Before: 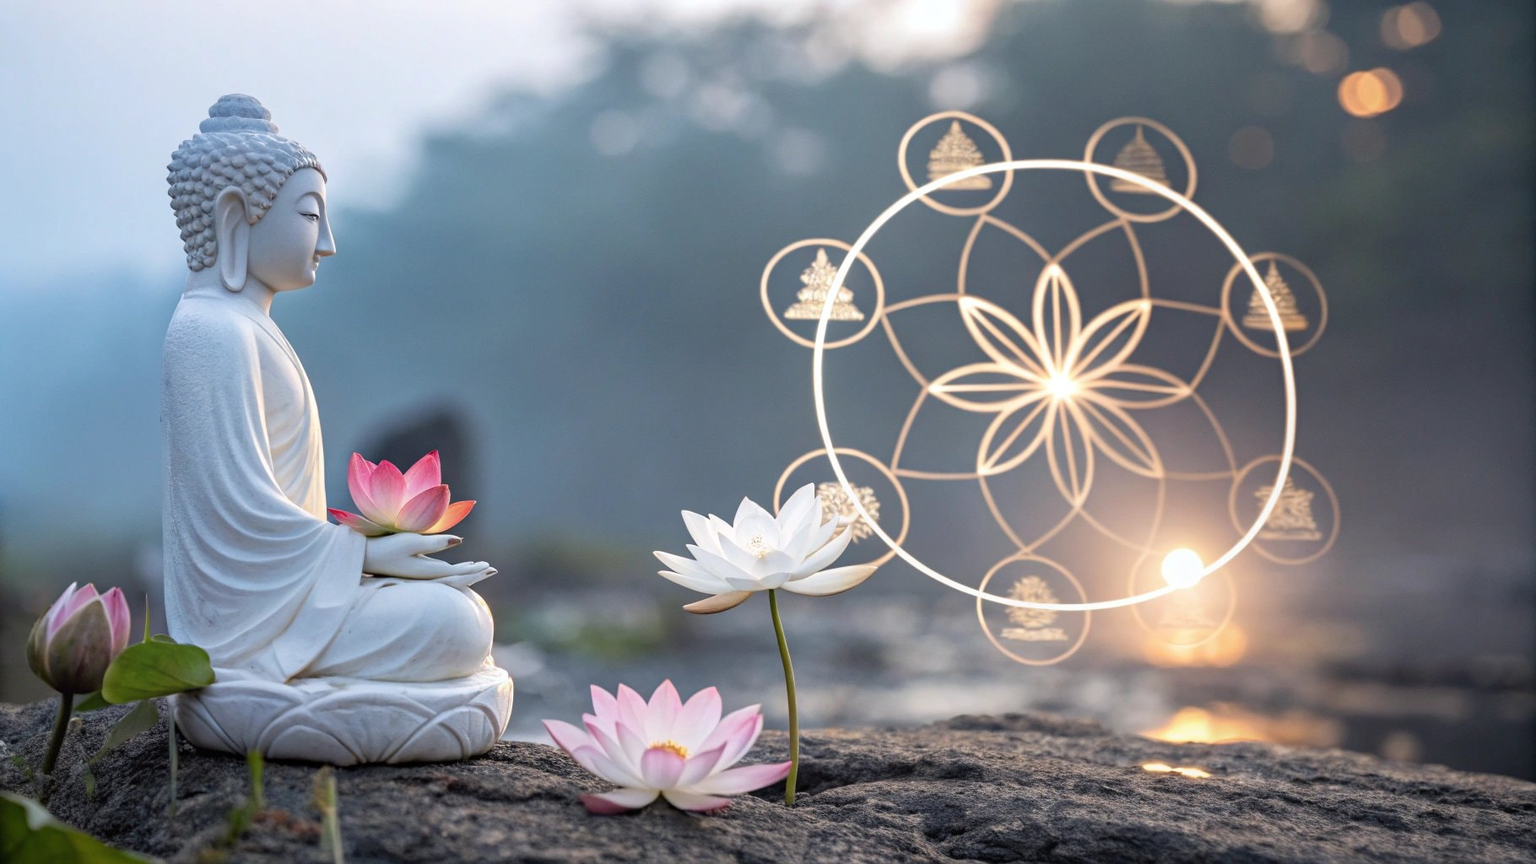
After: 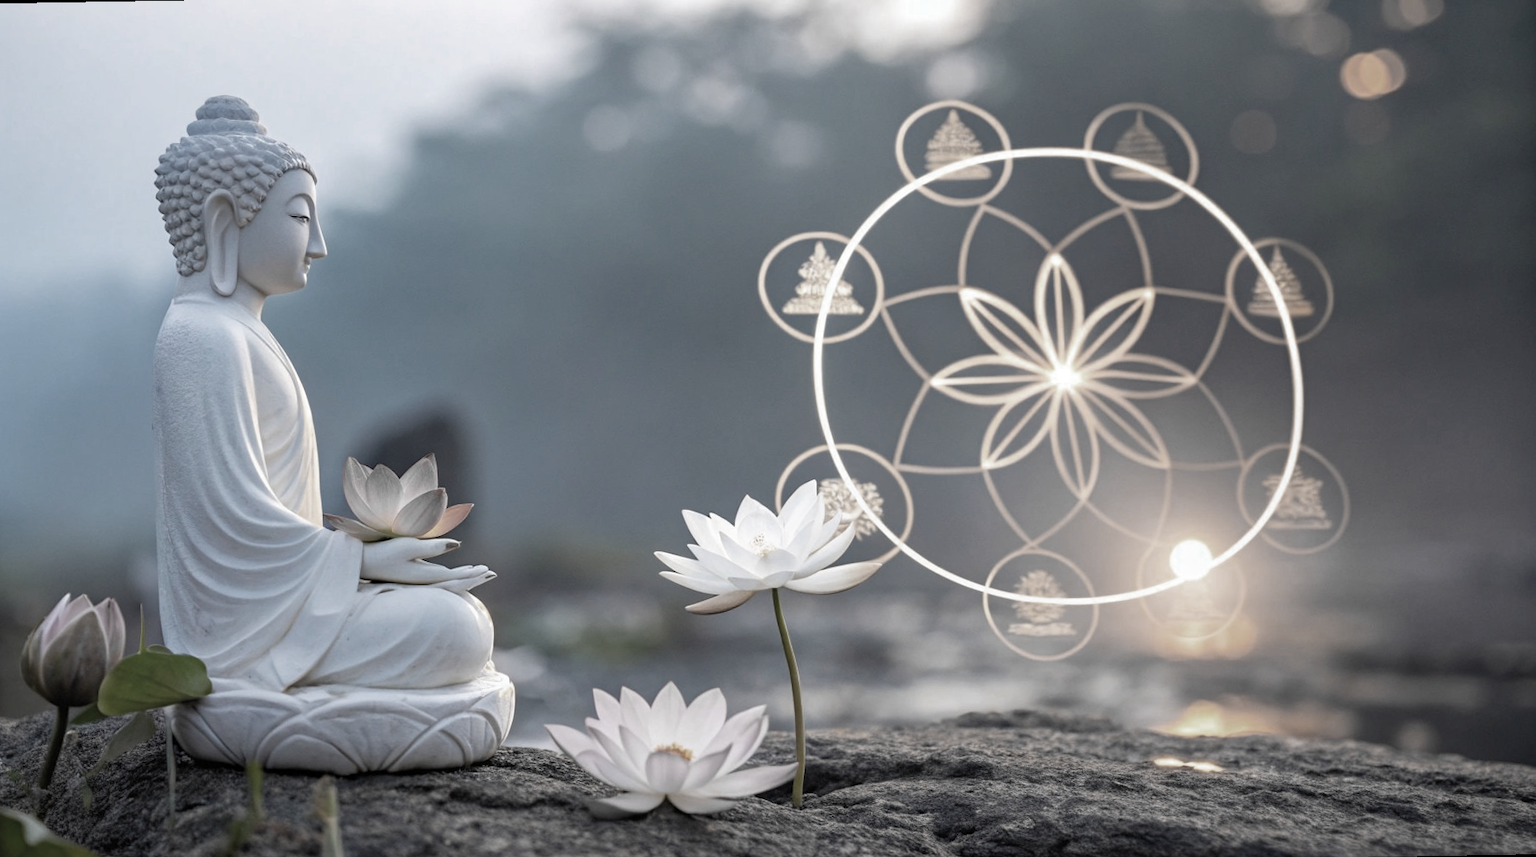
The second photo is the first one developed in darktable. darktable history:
color zones: curves: ch0 [(0, 0.487) (0.241, 0.395) (0.434, 0.373) (0.658, 0.412) (0.838, 0.487)]; ch1 [(0, 0) (0.053, 0.053) (0.211, 0.202) (0.579, 0.259) (0.781, 0.241)]
rotate and perspective: rotation -1°, crop left 0.011, crop right 0.989, crop top 0.025, crop bottom 0.975
